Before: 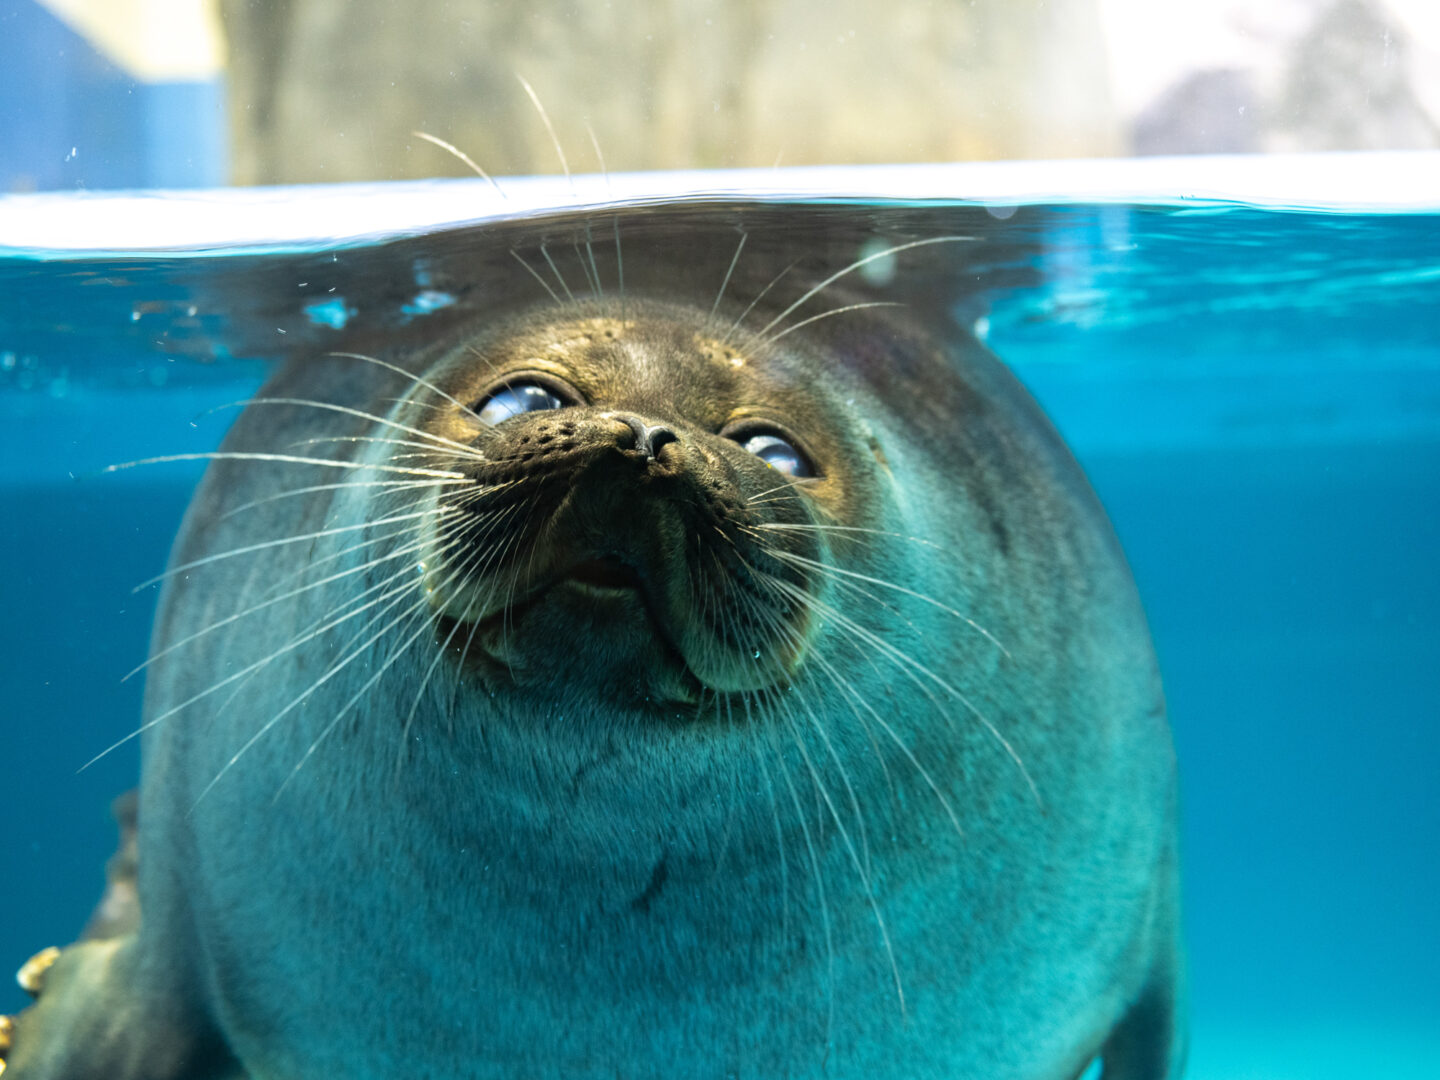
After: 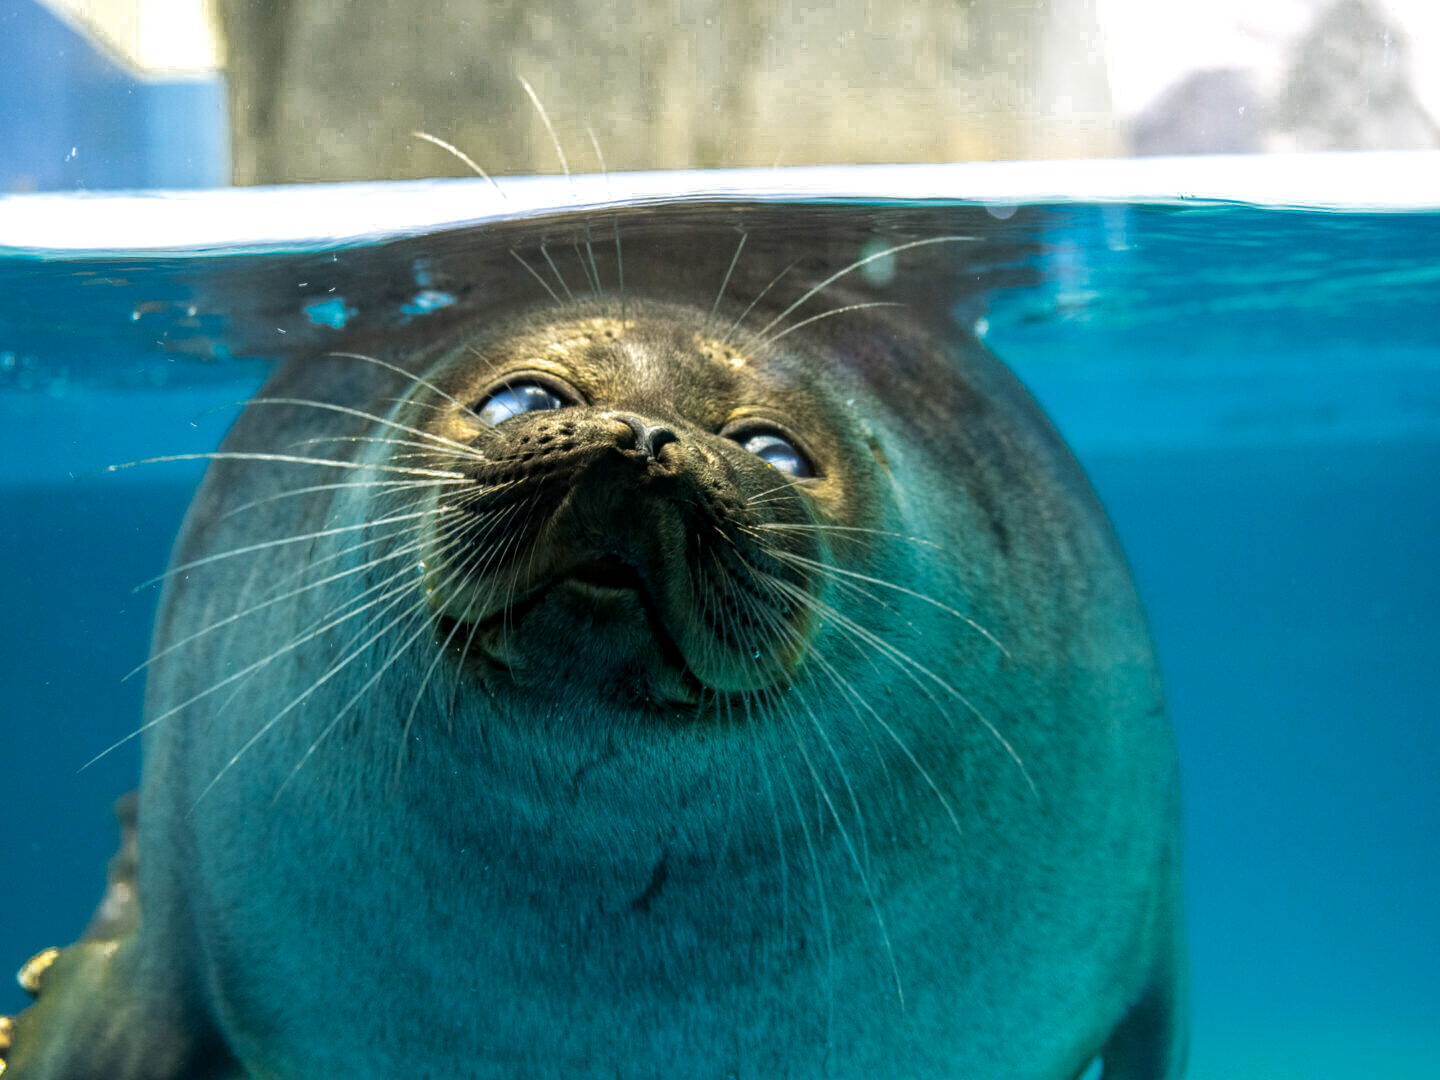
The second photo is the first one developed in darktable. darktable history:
color zones: curves: ch0 [(0.25, 0.5) (0.347, 0.092) (0.75, 0.5)]; ch1 [(0.25, 0.5) (0.33, 0.51) (0.75, 0.5)]
local contrast: detail 130%
